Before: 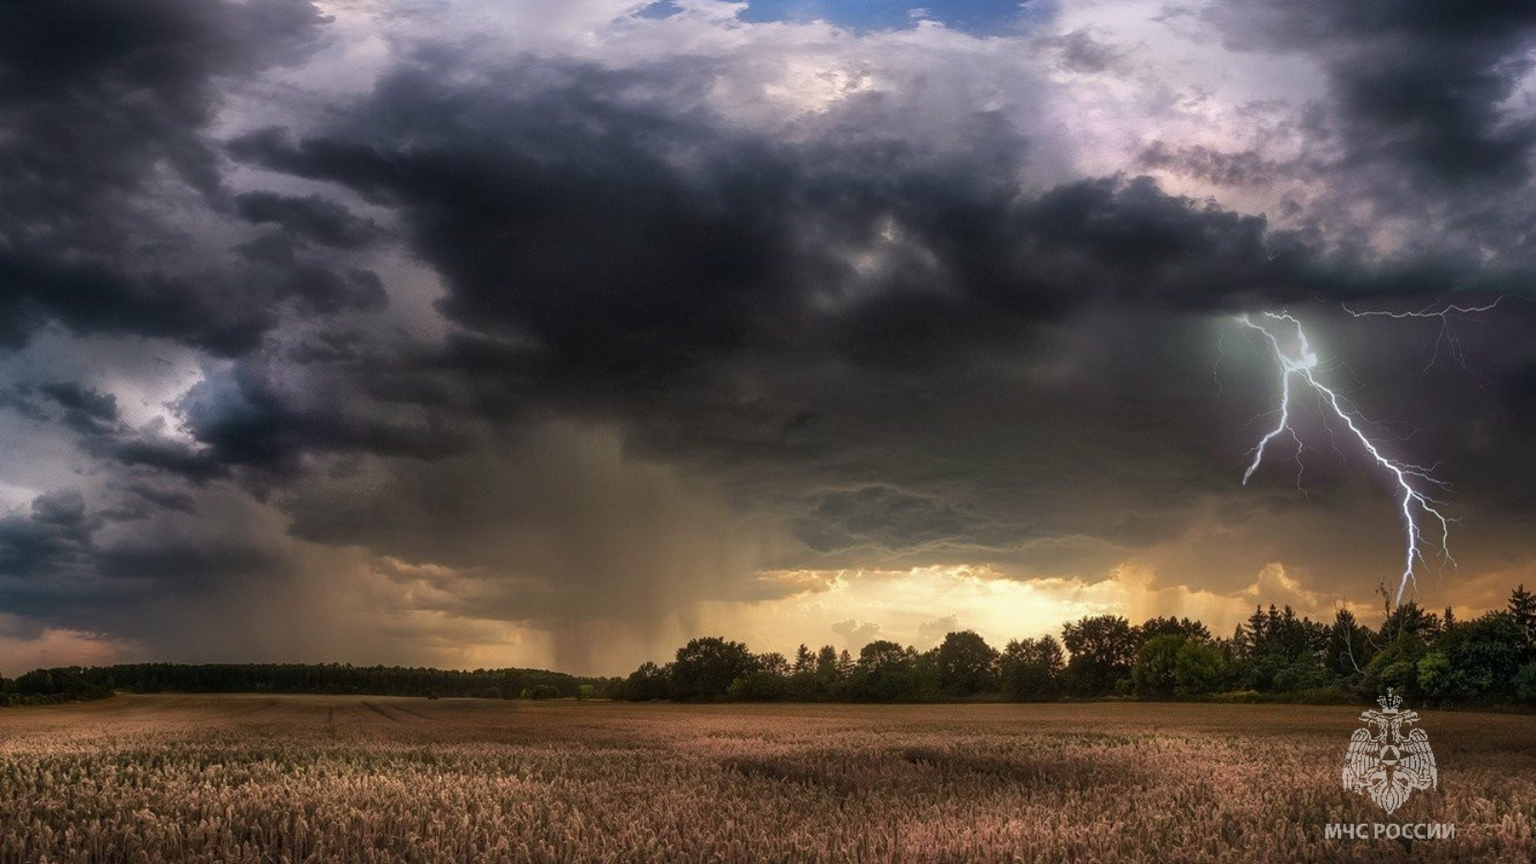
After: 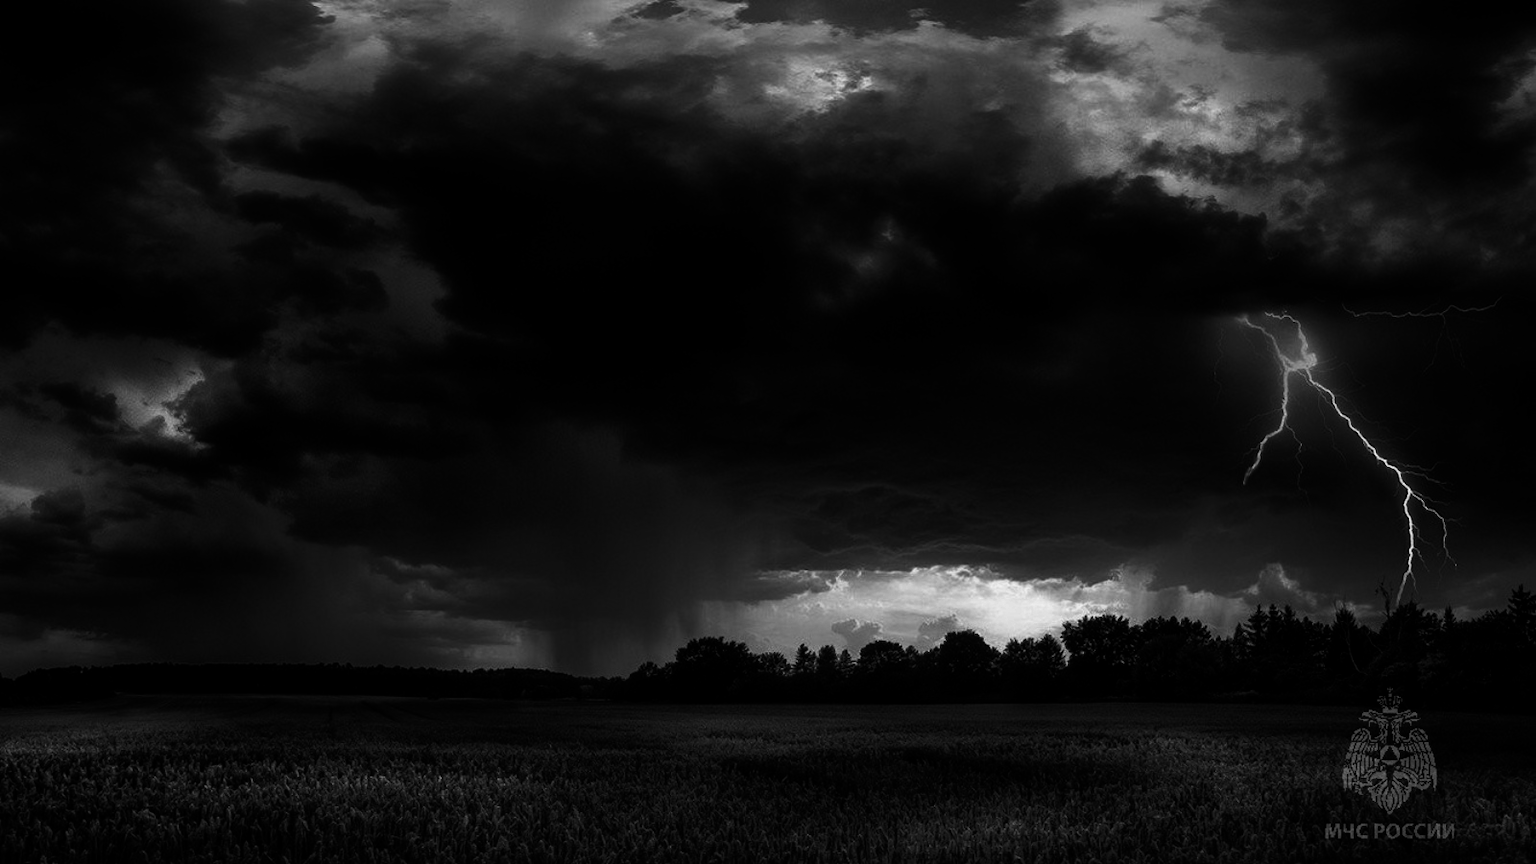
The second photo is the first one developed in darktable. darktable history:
vignetting: fall-off start 100%, brightness -0.282, width/height ratio 1.31
contrast brightness saturation: contrast 0.02, brightness -1, saturation -1
